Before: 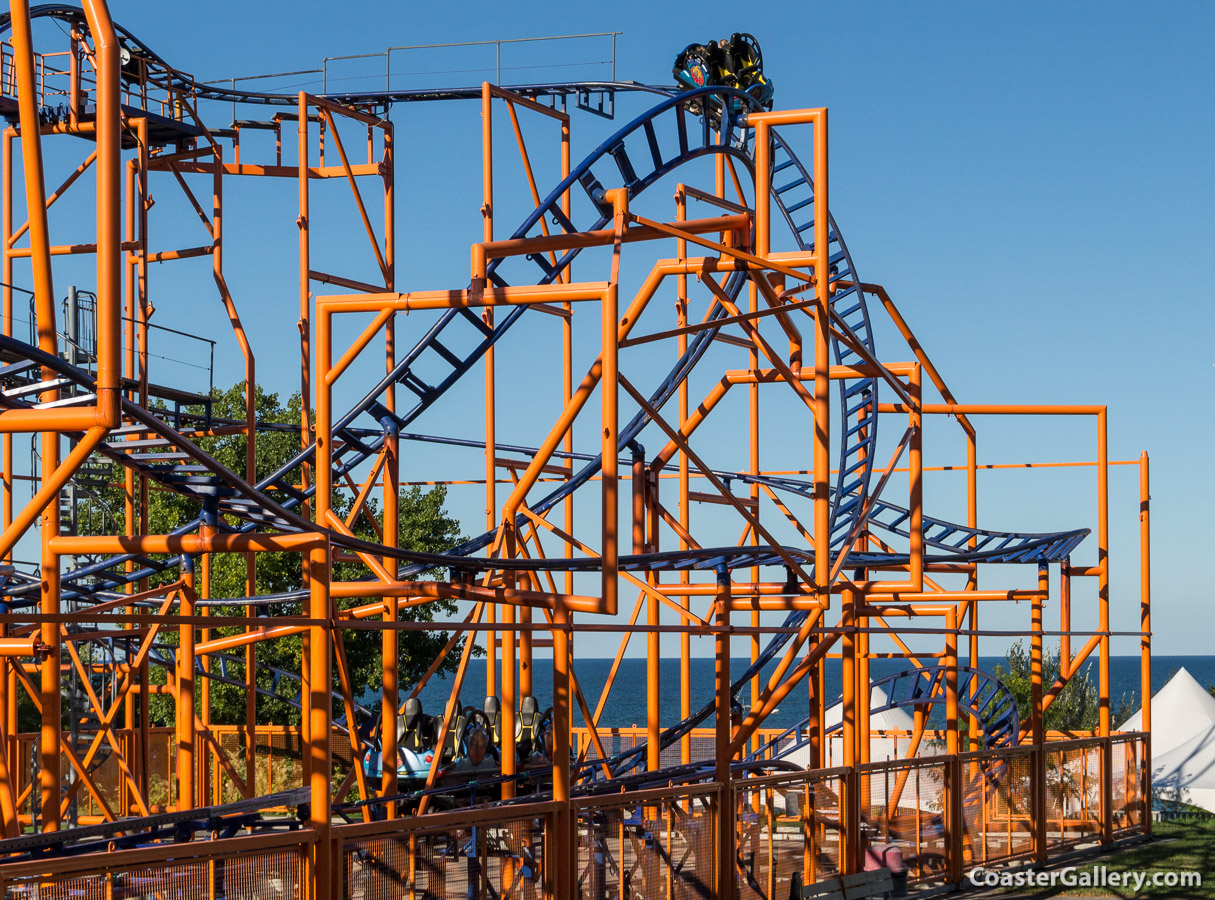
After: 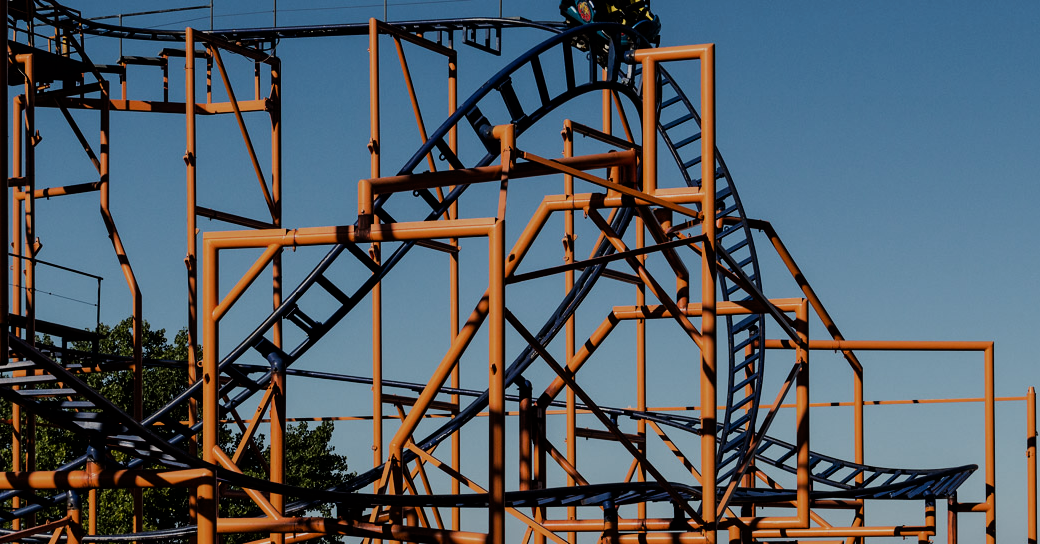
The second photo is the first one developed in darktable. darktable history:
crop and rotate: left 9.345%, top 7.22%, right 4.982%, bottom 32.331%
filmic rgb: black relative exposure -5.42 EV, white relative exposure 2.85 EV, dynamic range scaling -37.73%, hardness 4, contrast 1.605, highlights saturation mix -0.93%
exposure: exposure -1 EV, compensate highlight preservation false
